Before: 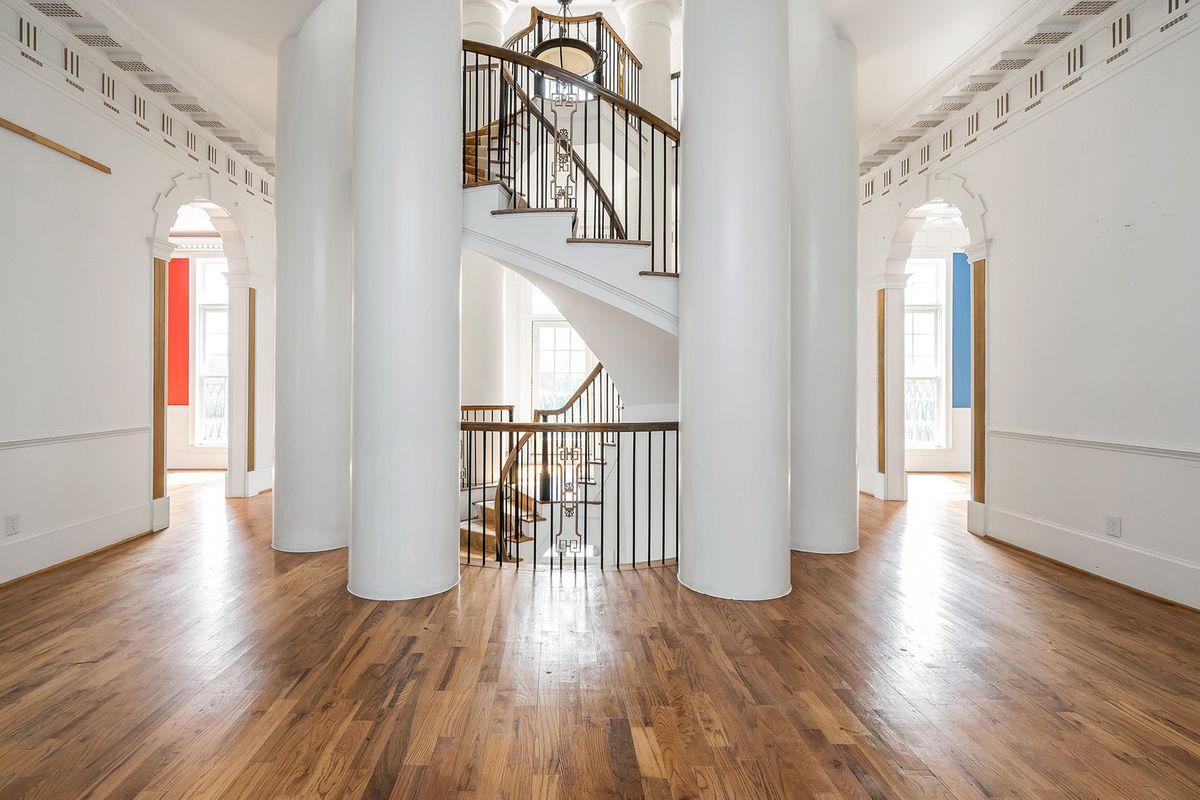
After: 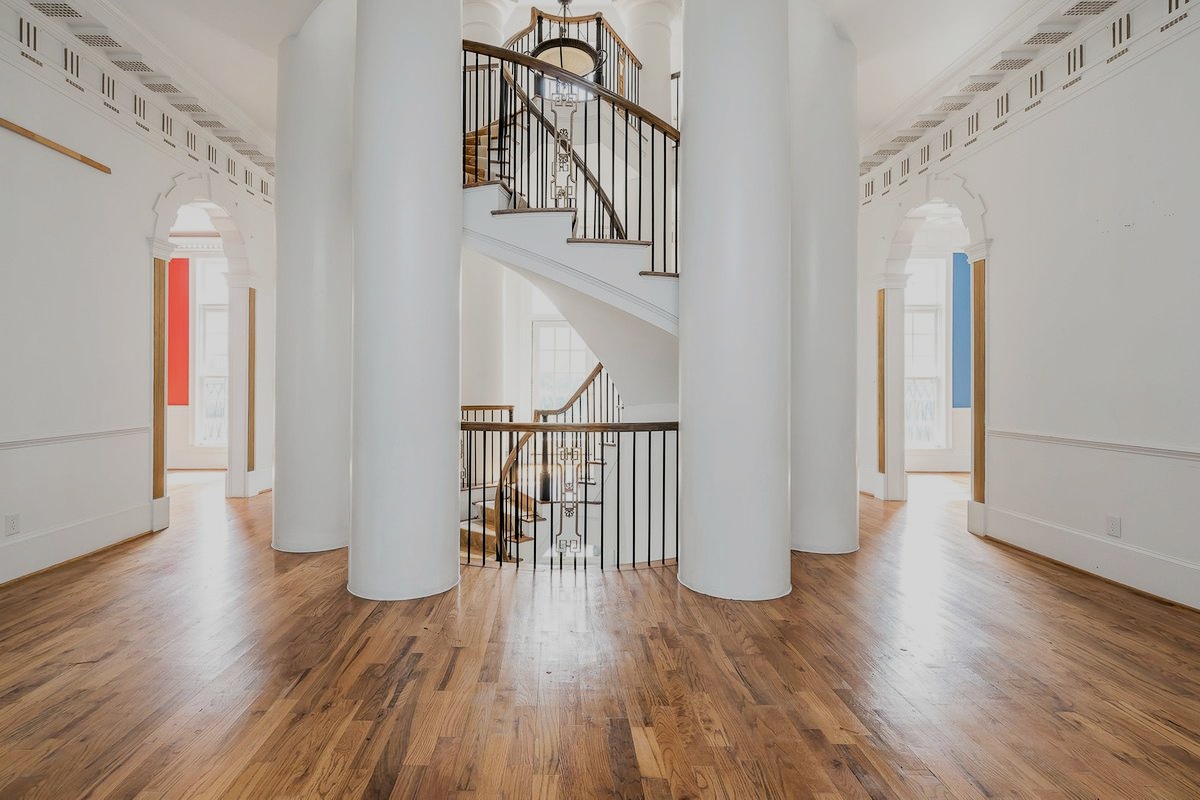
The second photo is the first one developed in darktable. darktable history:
color balance rgb: perceptual saturation grading › global saturation -1%
filmic rgb: black relative exposure -7.65 EV, white relative exposure 4.56 EV, hardness 3.61
